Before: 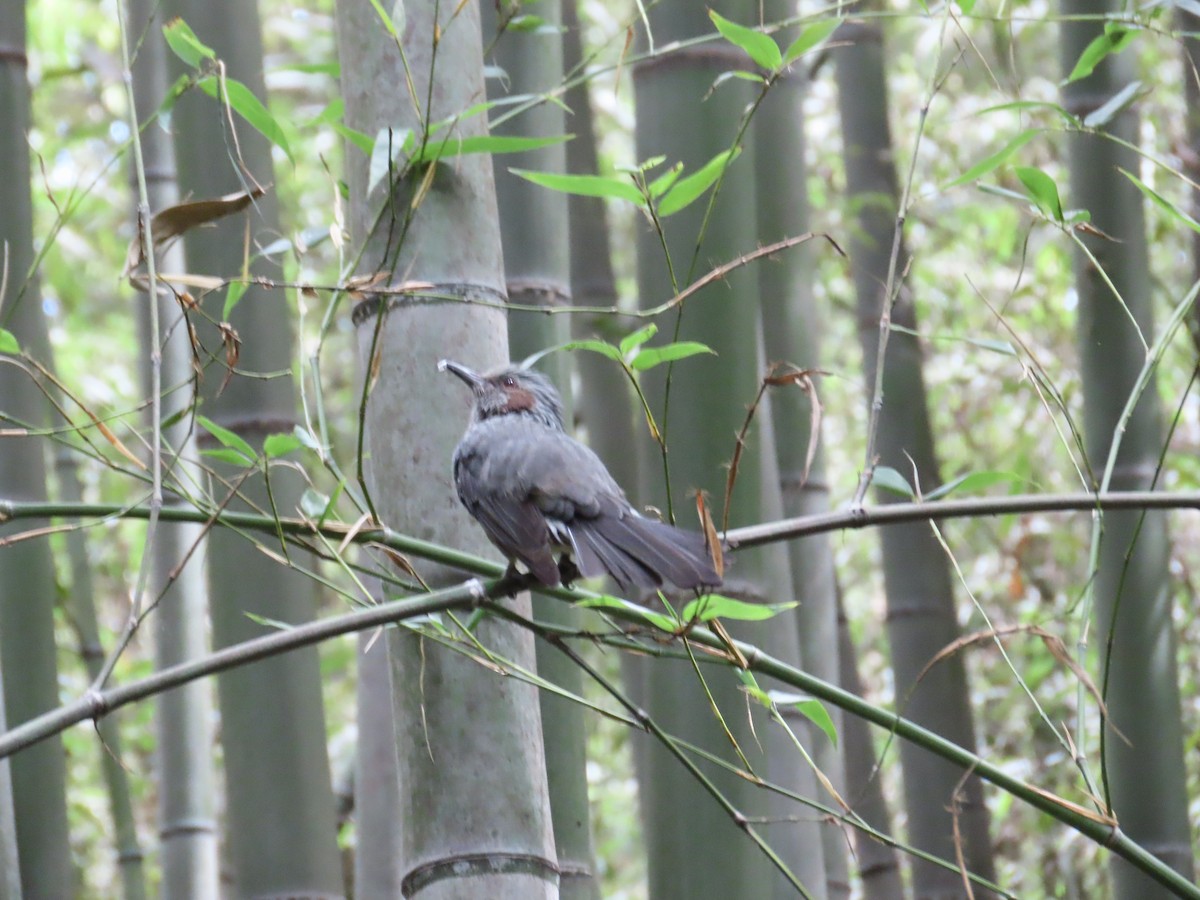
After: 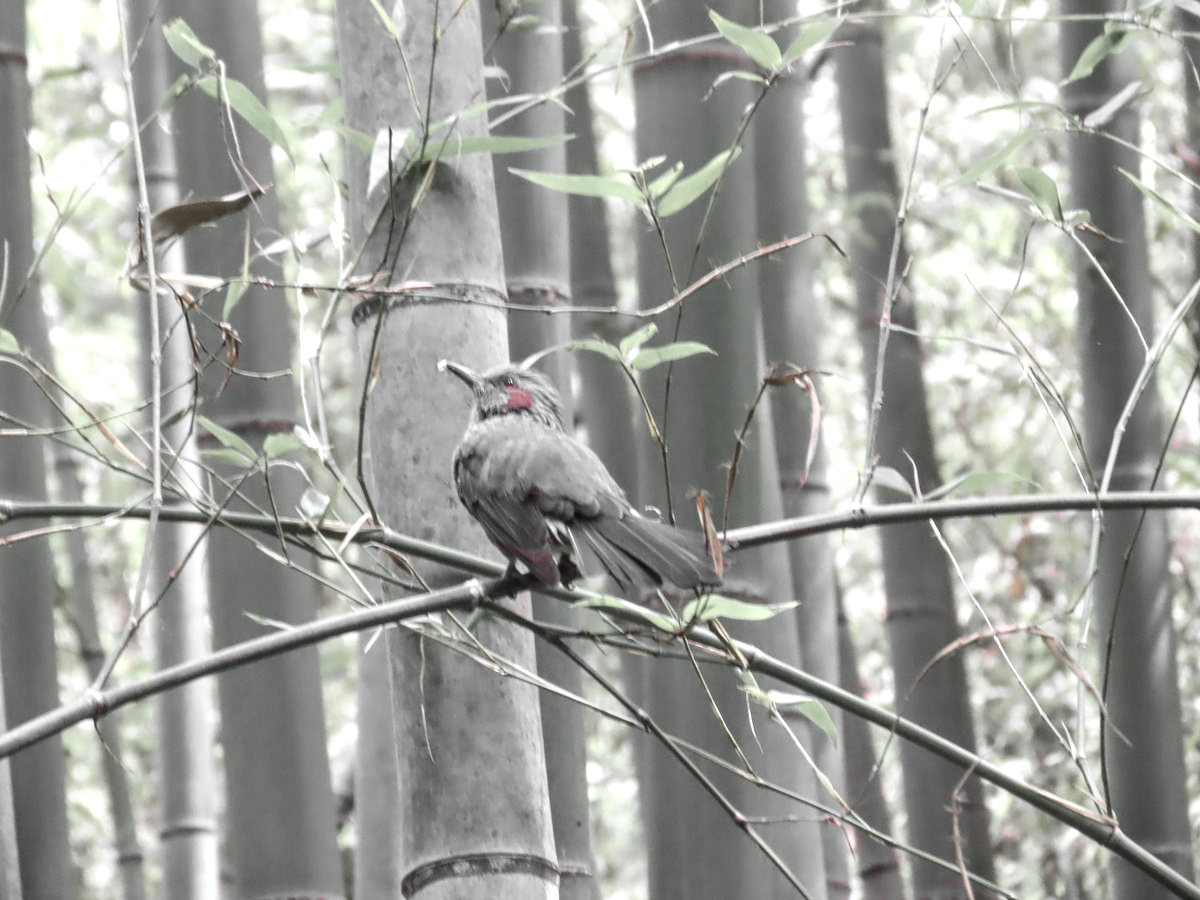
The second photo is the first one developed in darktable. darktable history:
color zones: curves: ch1 [(0, 0.831) (0.08, 0.771) (0.157, 0.268) (0.241, 0.207) (0.562, -0.005) (0.714, -0.013) (0.876, 0.01) (1, 0.831)]
local contrast: detail 117%
exposure: exposure 0.406 EV, compensate exposure bias true, compensate highlight preservation false
contrast brightness saturation: contrast 0.072
